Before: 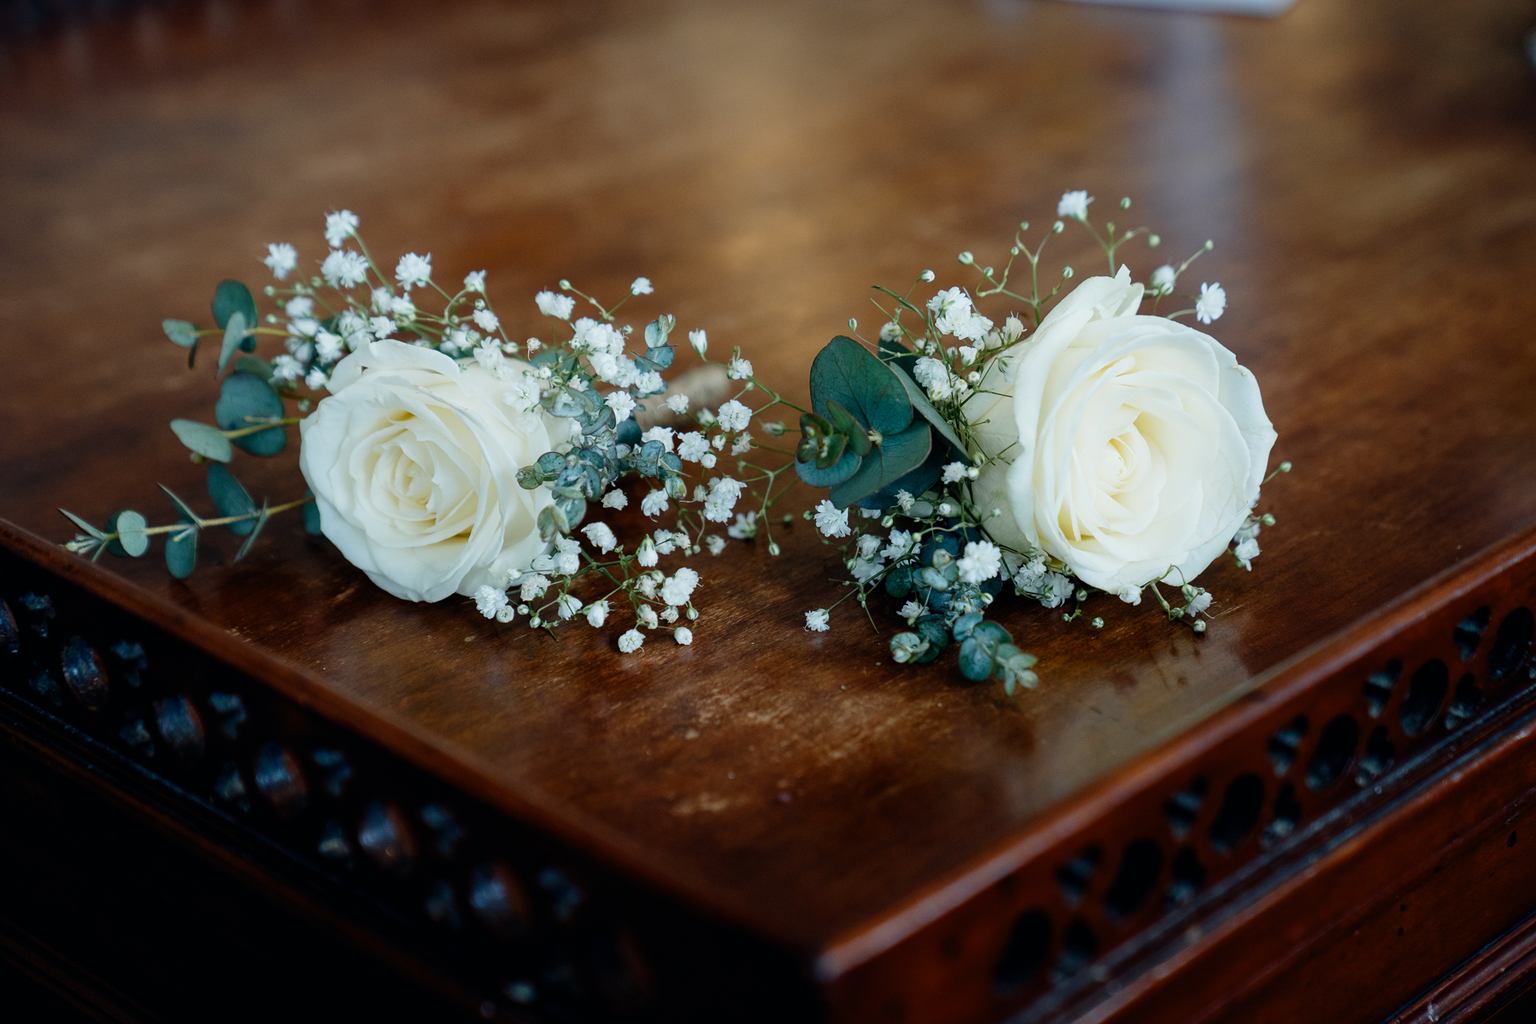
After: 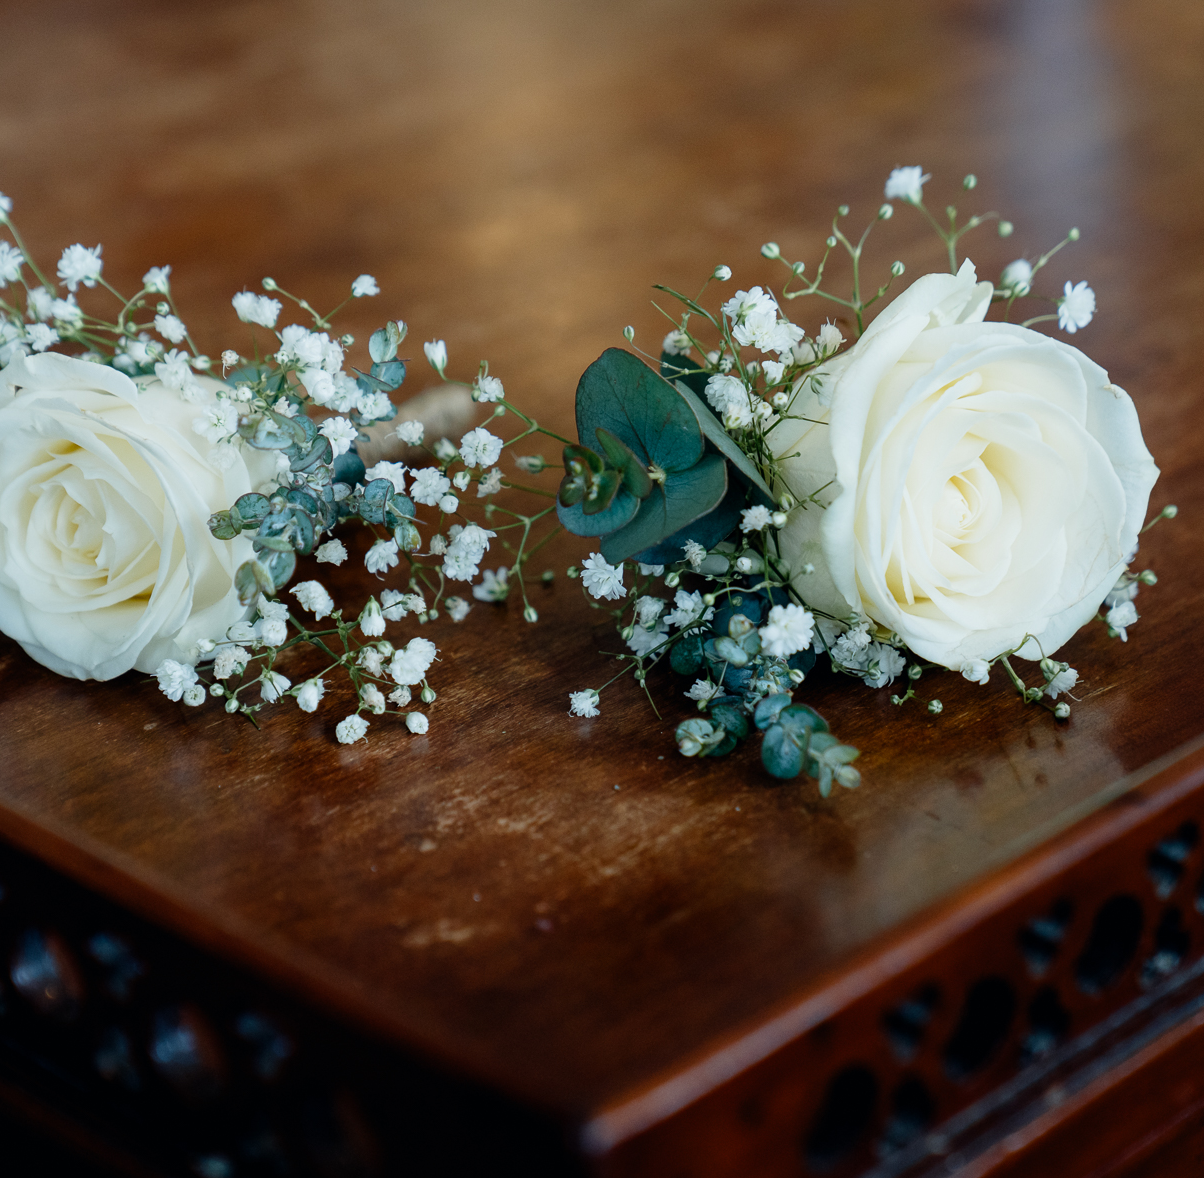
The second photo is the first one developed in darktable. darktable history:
crop and rotate: left 22.772%, top 5.645%, right 14.498%, bottom 2.303%
